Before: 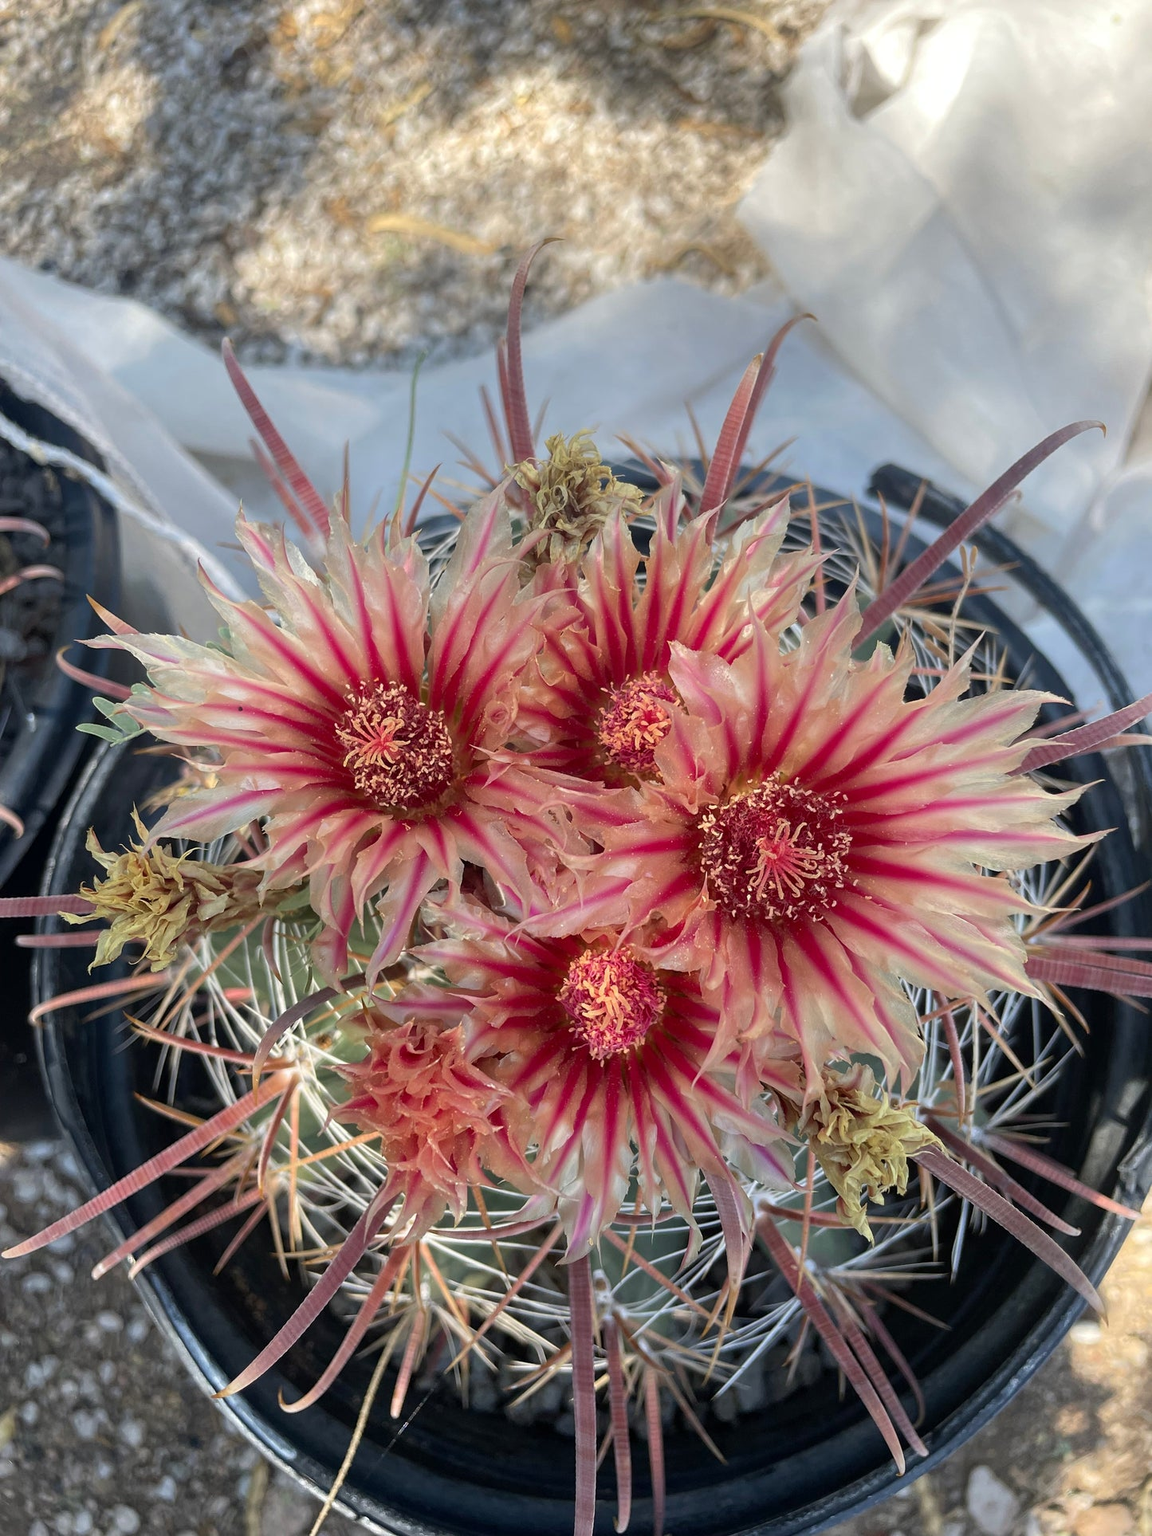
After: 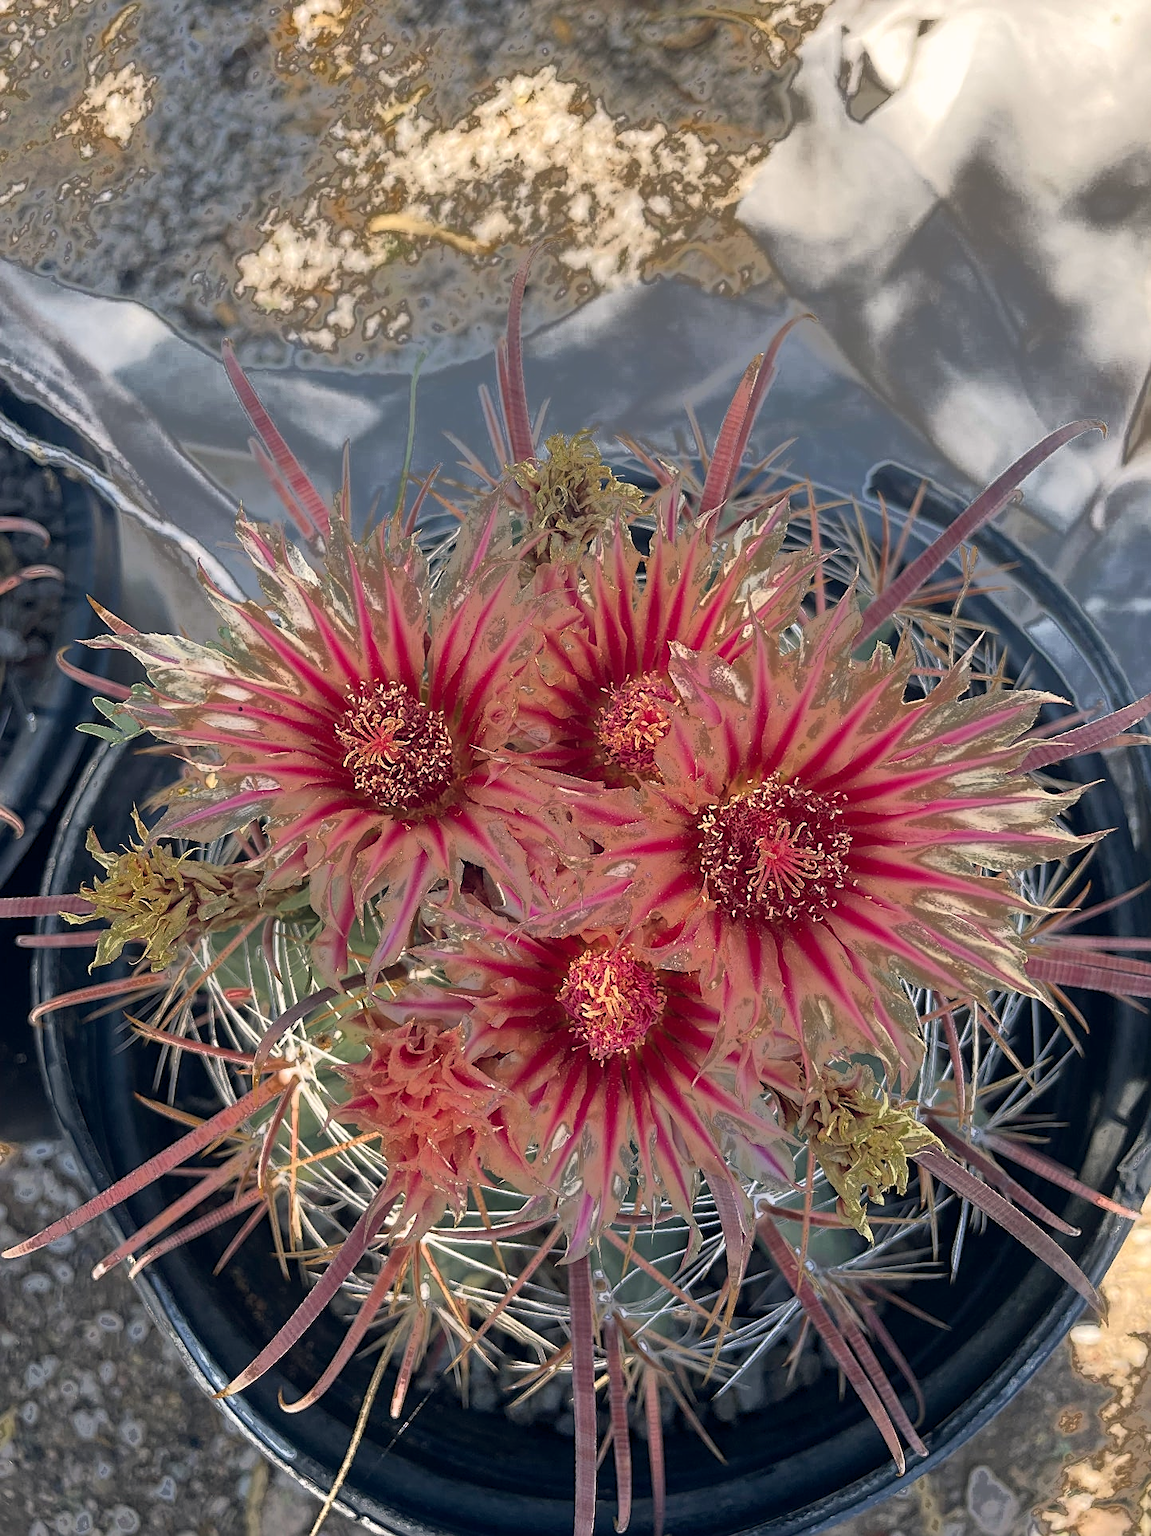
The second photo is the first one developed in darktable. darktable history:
color balance rgb: shadows lift › hue 87.51°, highlights gain › chroma 1.62%, highlights gain › hue 55.1°, global offset › chroma 0.06%, global offset › hue 253.66°, linear chroma grading › global chroma 0.5%
fill light: exposure -0.73 EV, center 0.69, width 2.2
sharpen: amount 0.55
